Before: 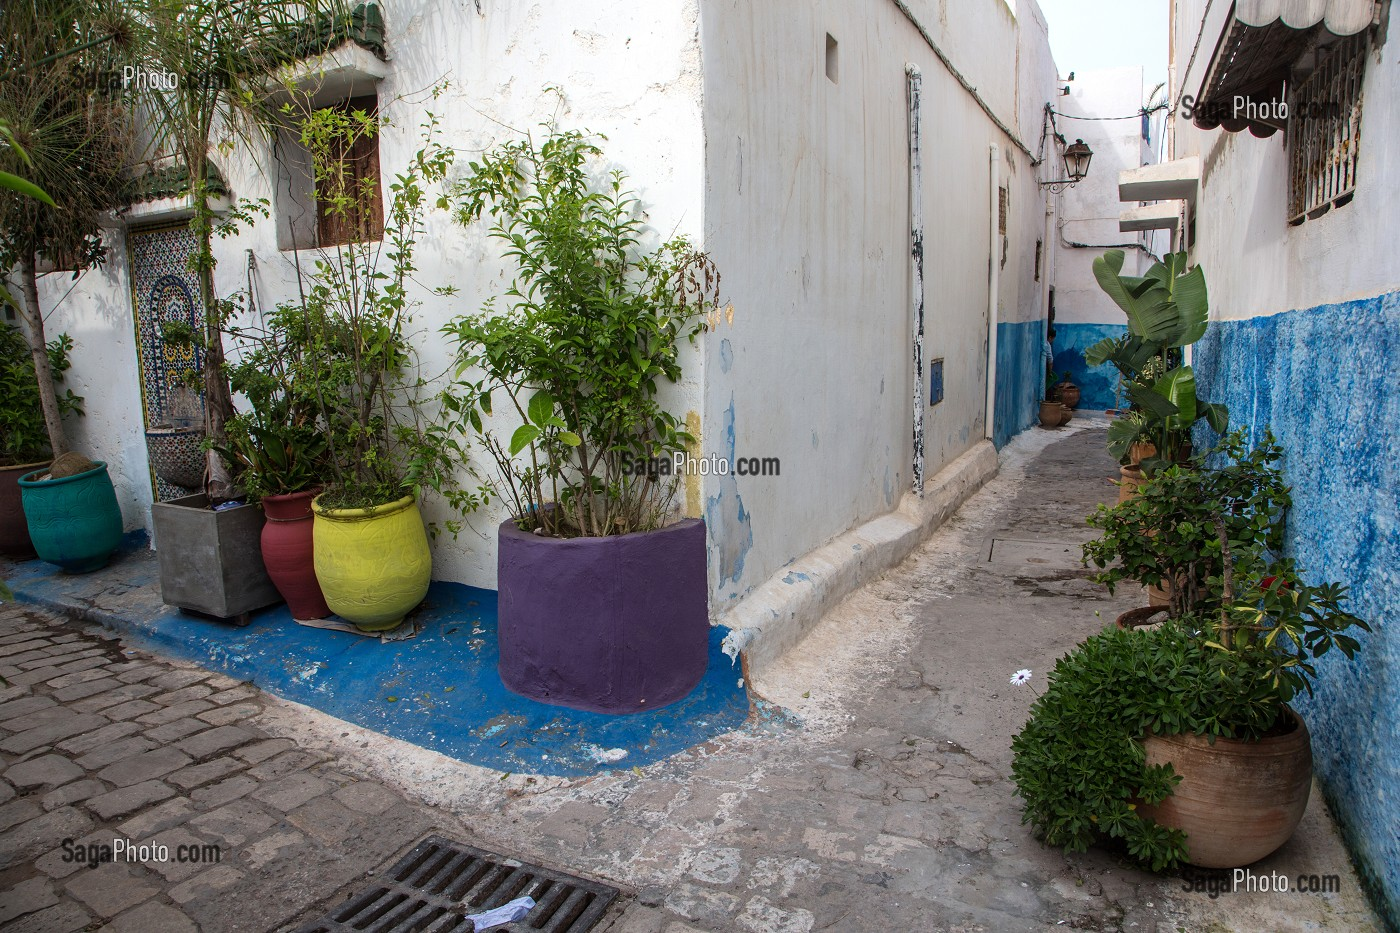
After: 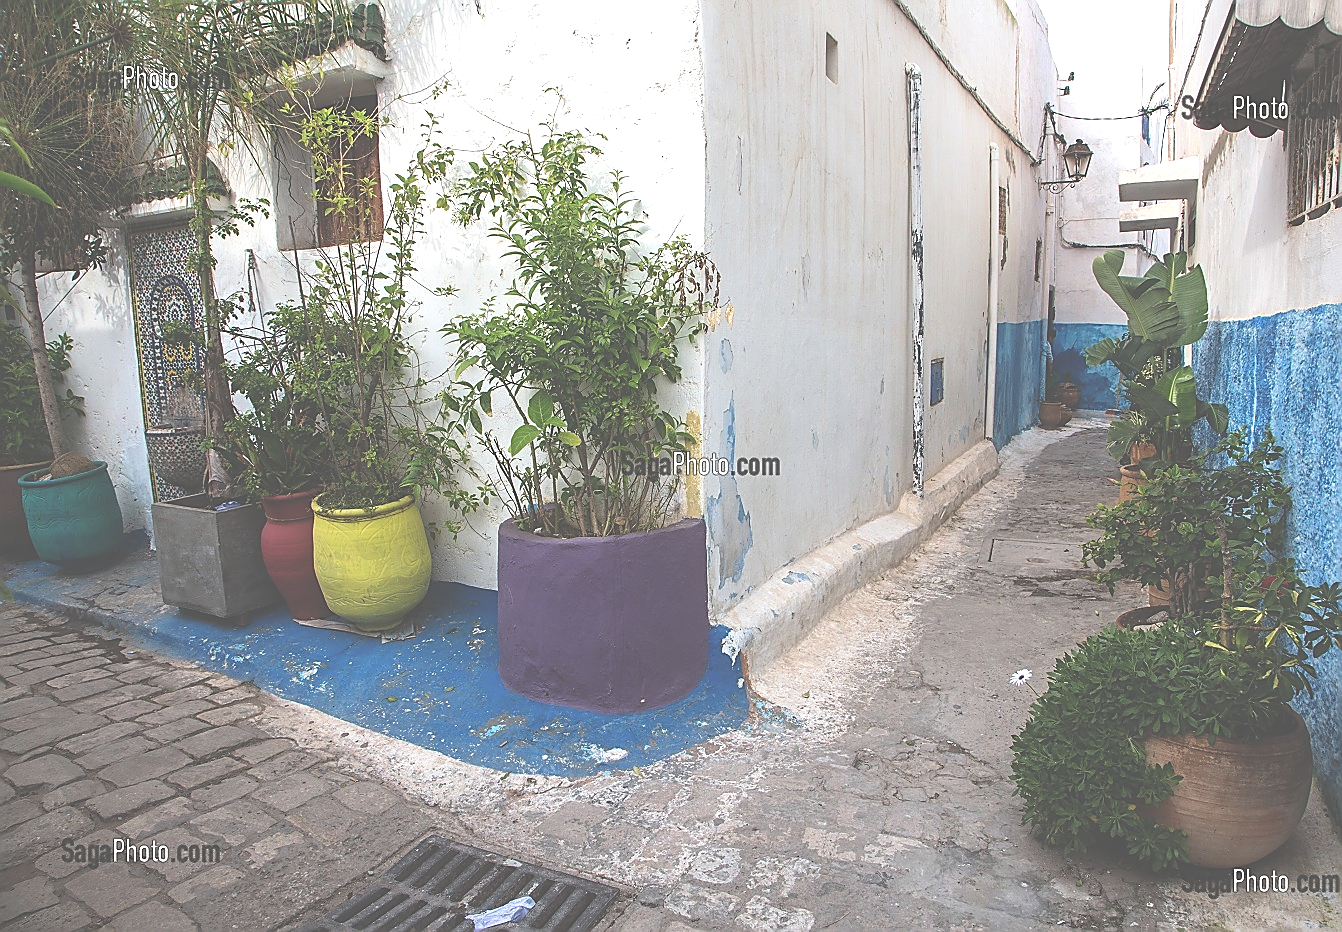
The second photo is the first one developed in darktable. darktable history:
exposure: black level correction -0.073, exposure 0.501 EV, compensate highlight preservation false
sharpen: radius 1.368, amount 1.25, threshold 0.729
crop: right 4.138%, bottom 0.038%
